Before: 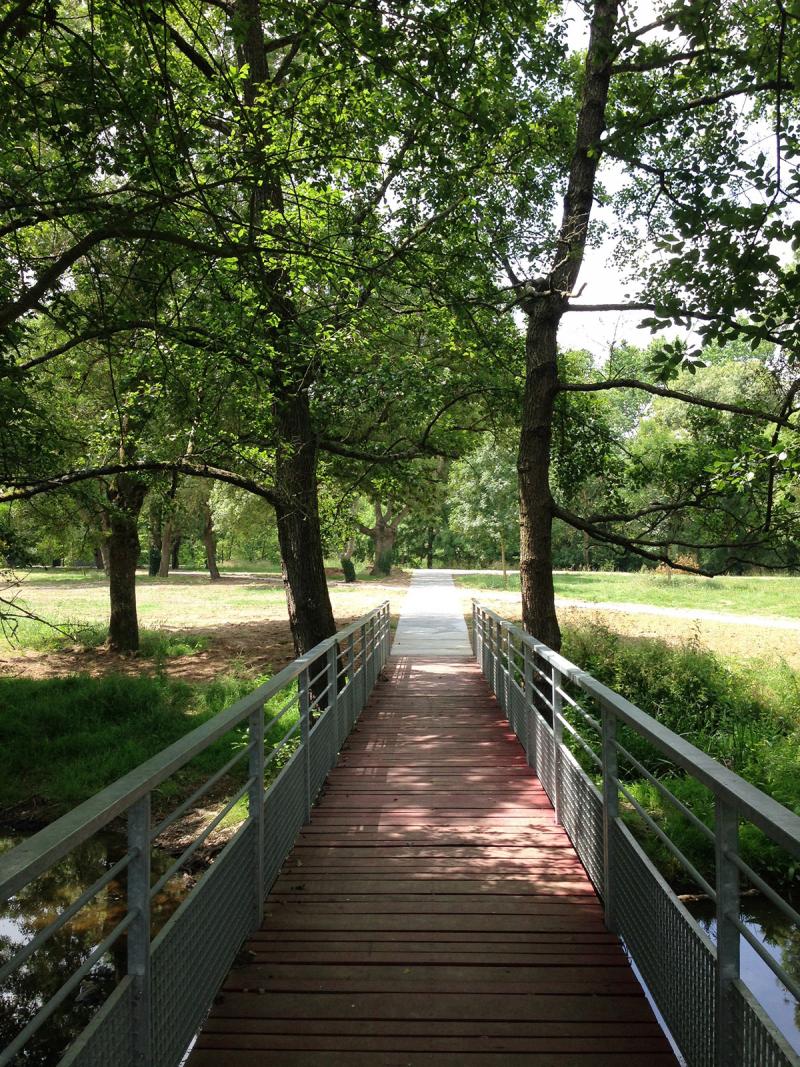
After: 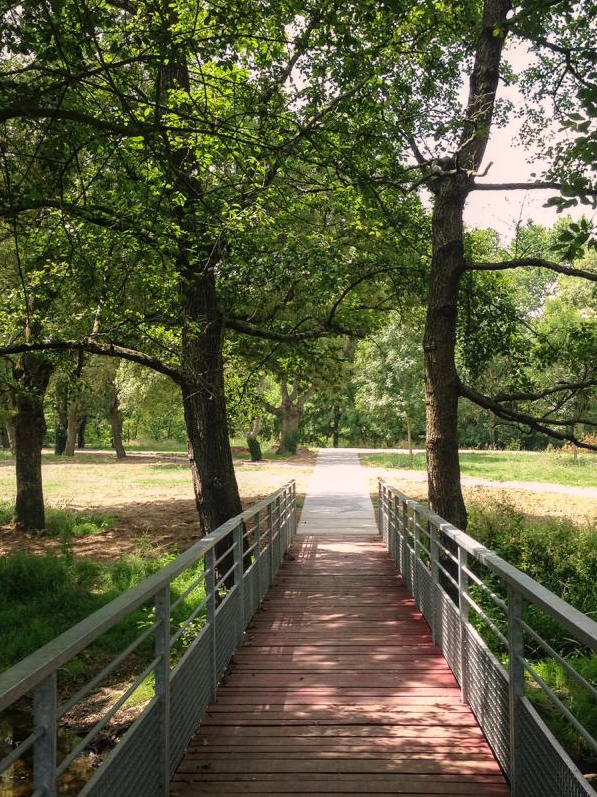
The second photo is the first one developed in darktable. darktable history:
local contrast: detail 110%
crop and rotate: left 11.831%, top 11.346%, right 13.429%, bottom 13.899%
color correction: highlights a* 5.81, highlights b* 4.84
